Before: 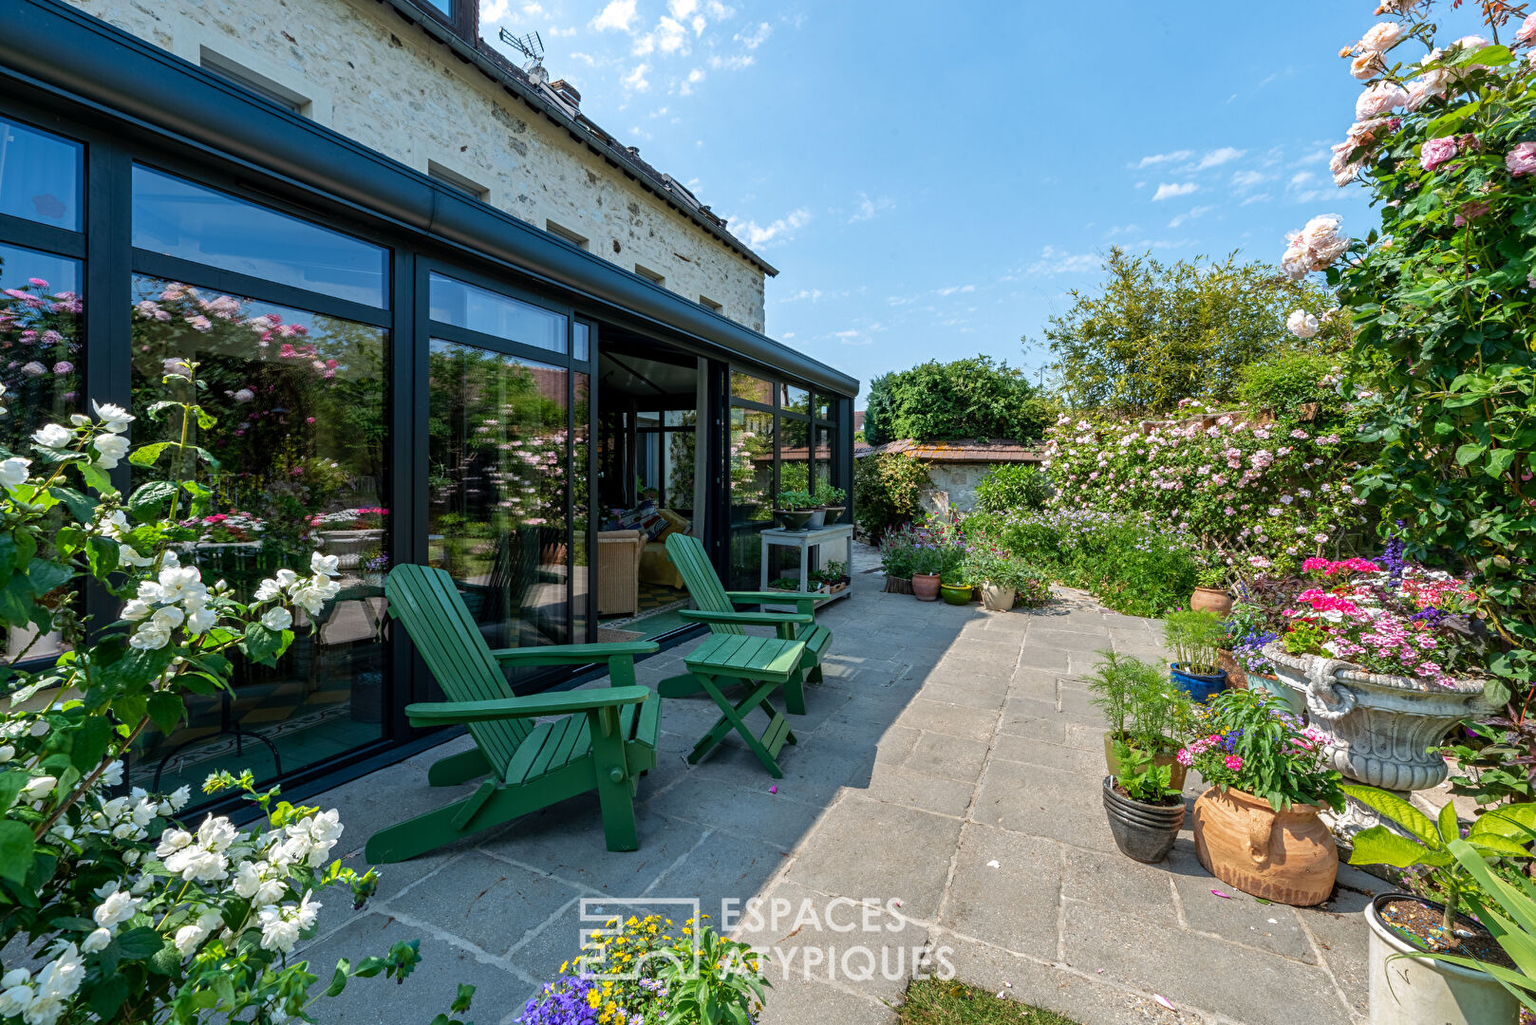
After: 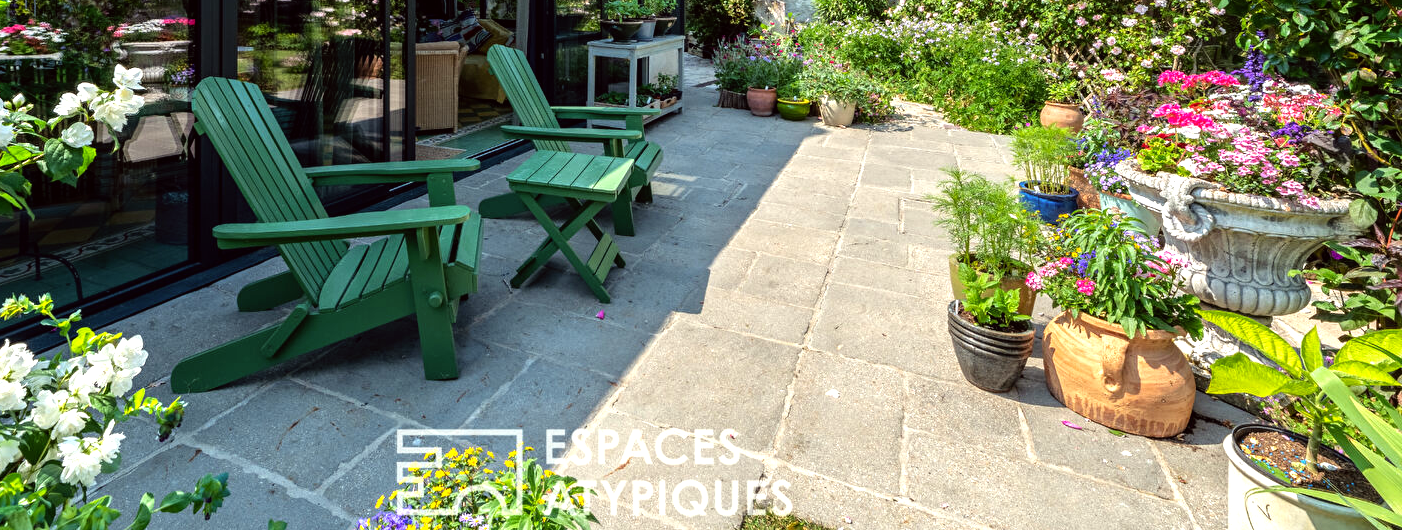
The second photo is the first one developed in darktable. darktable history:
color correction: highlights a* -1.1, highlights b* 4.65, shadows a* 3.57
tone equalizer: -8 EV -0.718 EV, -7 EV -0.676 EV, -6 EV -0.62 EV, -5 EV -0.403 EV, -3 EV 0.385 EV, -2 EV 0.6 EV, -1 EV 0.699 EV, +0 EV 0.757 EV
crop and rotate: left 13.323%, top 47.944%, bottom 2.914%
